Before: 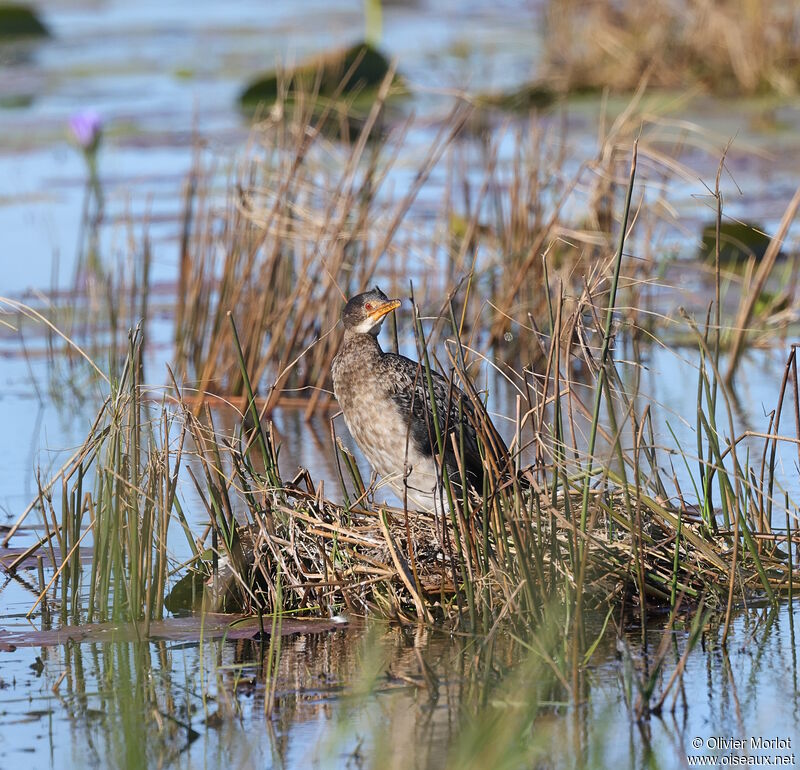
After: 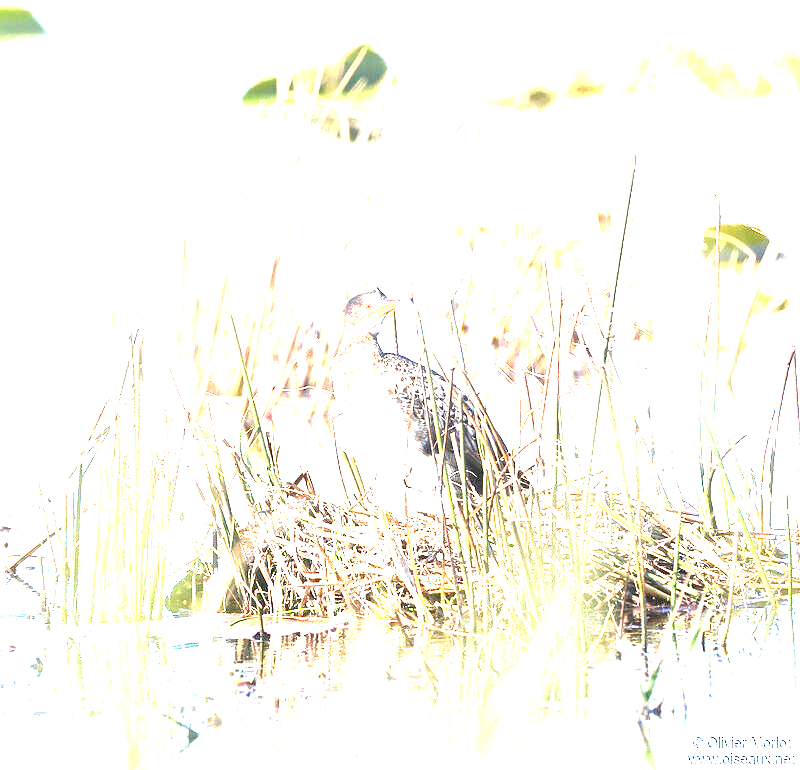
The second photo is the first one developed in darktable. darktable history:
exposure: black level correction 0, exposure 3.997 EV, compensate highlight preservation false
